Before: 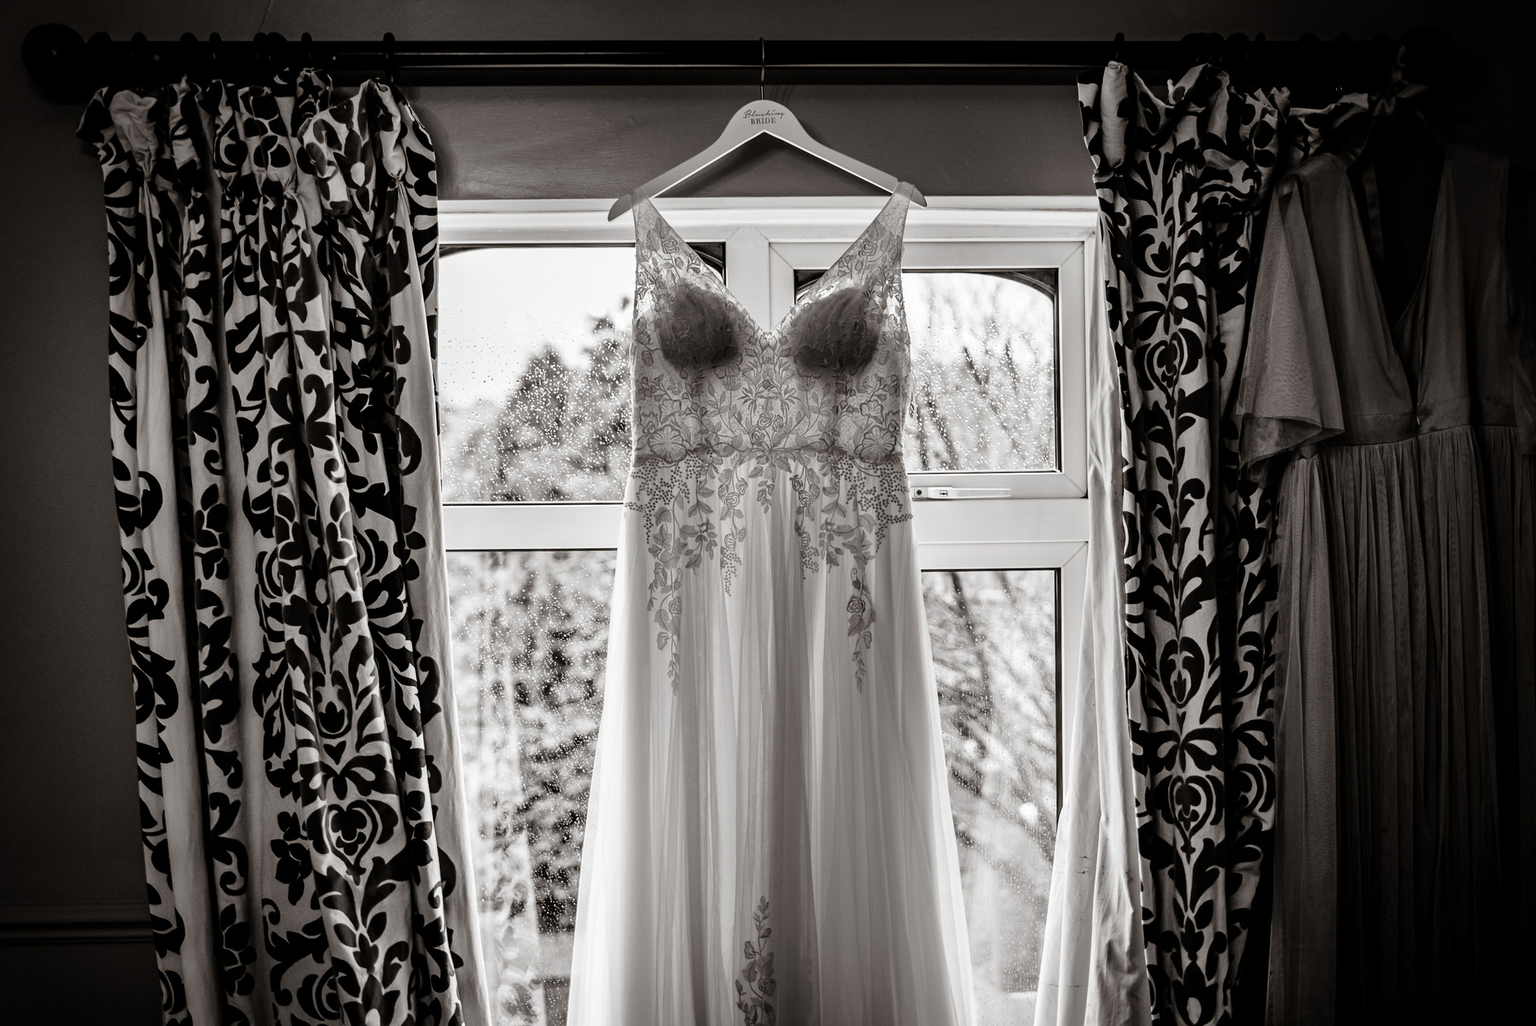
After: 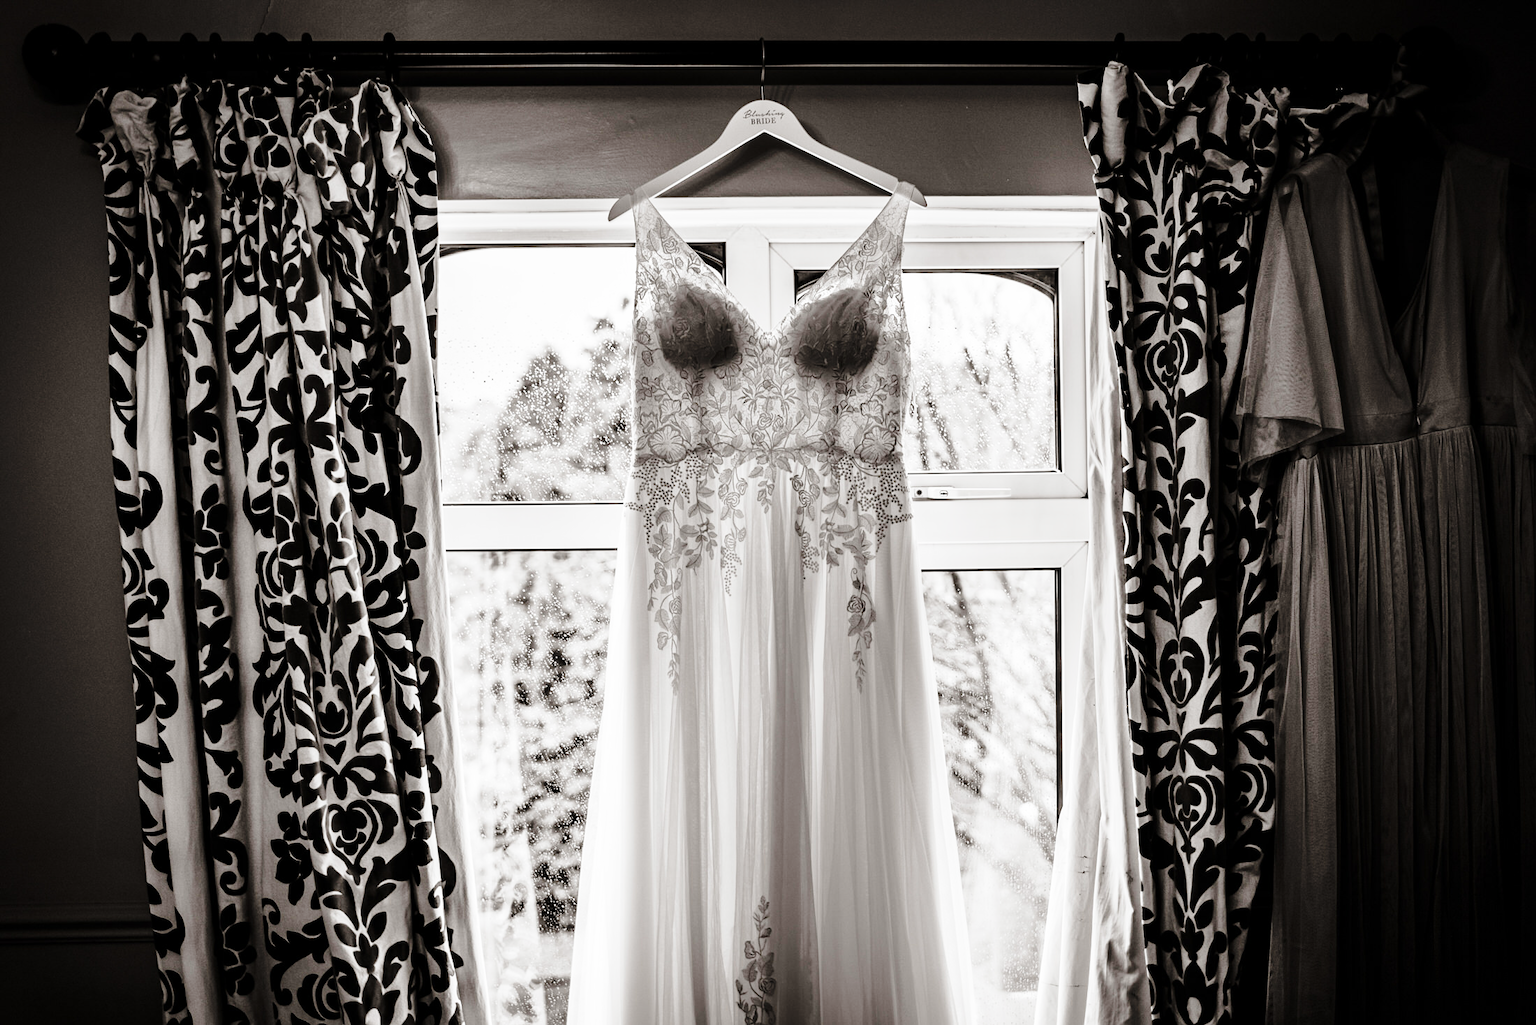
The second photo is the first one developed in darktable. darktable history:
contrast brightness saturation: saturation -0.05
base curve: curves: ch0 [(0, 0) (0.028, 0.03) (0.121, 0.232) (0.46, 0.748) (0.859, 0.968) (1, 1)], preserve colors none
